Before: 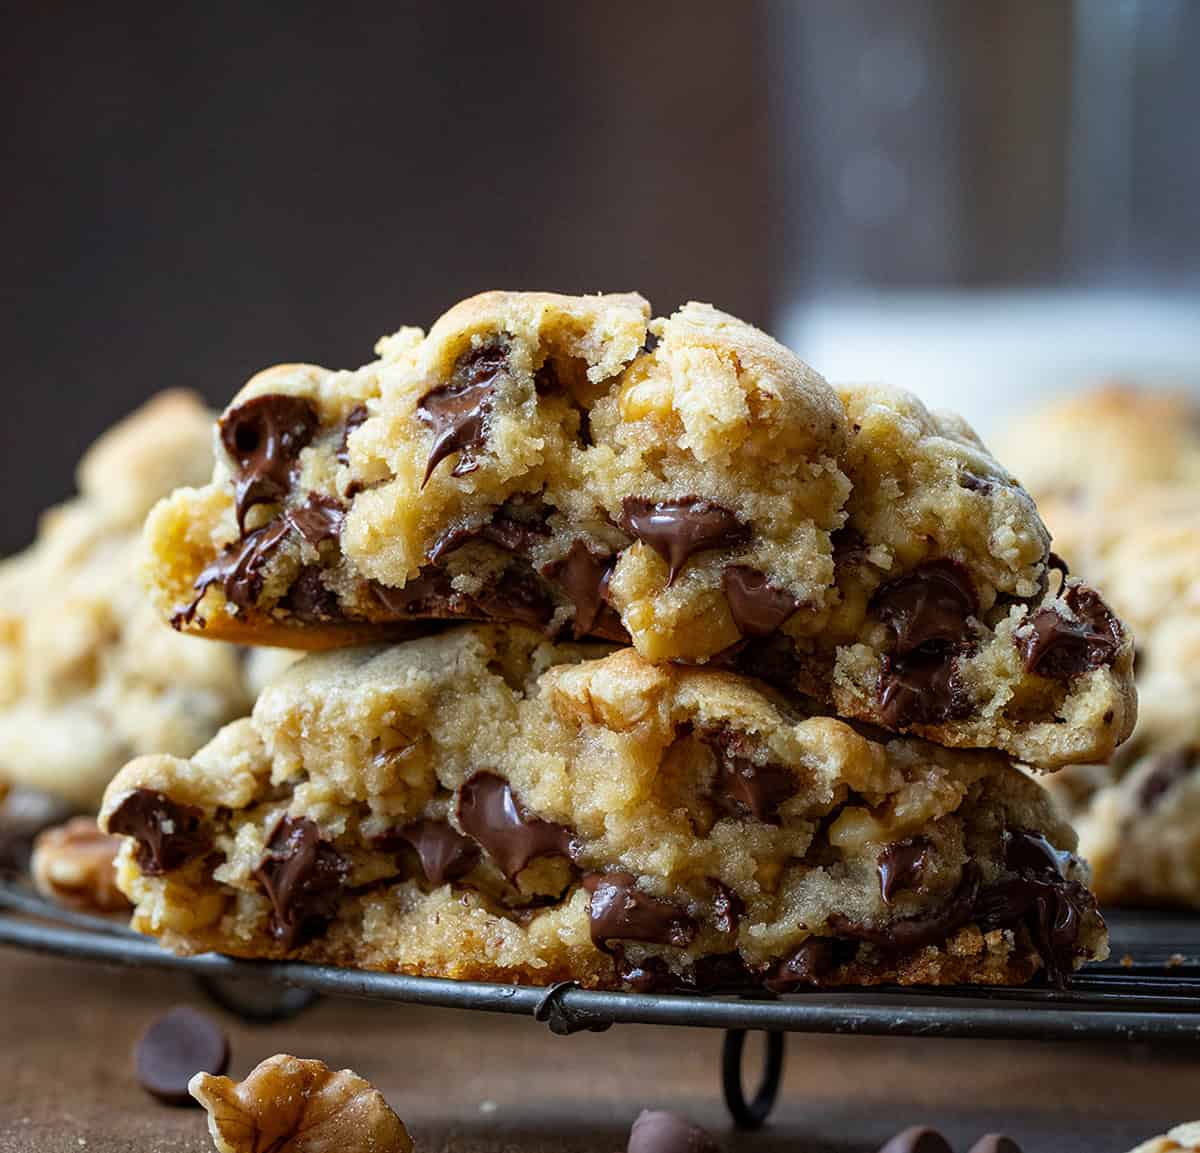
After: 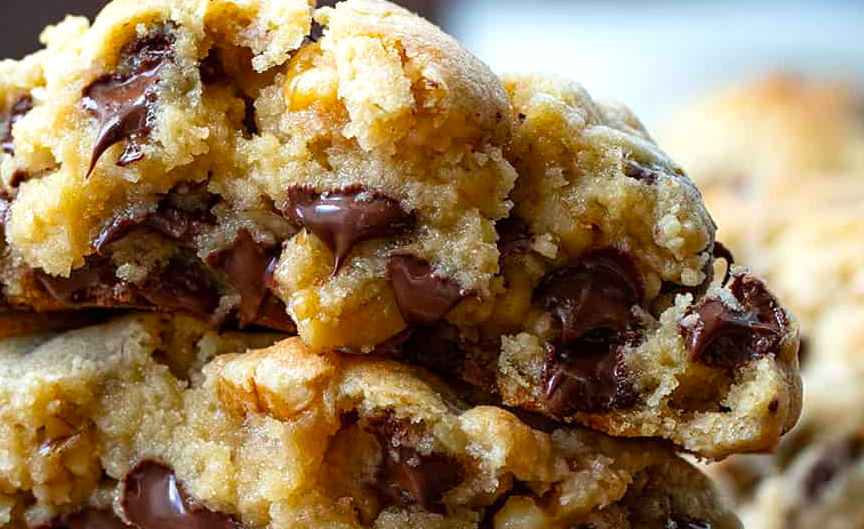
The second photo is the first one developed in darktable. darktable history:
crop and rotate: left 27.938%, top 27.046%, bottom 27.046%
exposure: exposure 0.217 EV, compensate highlight preservation false
